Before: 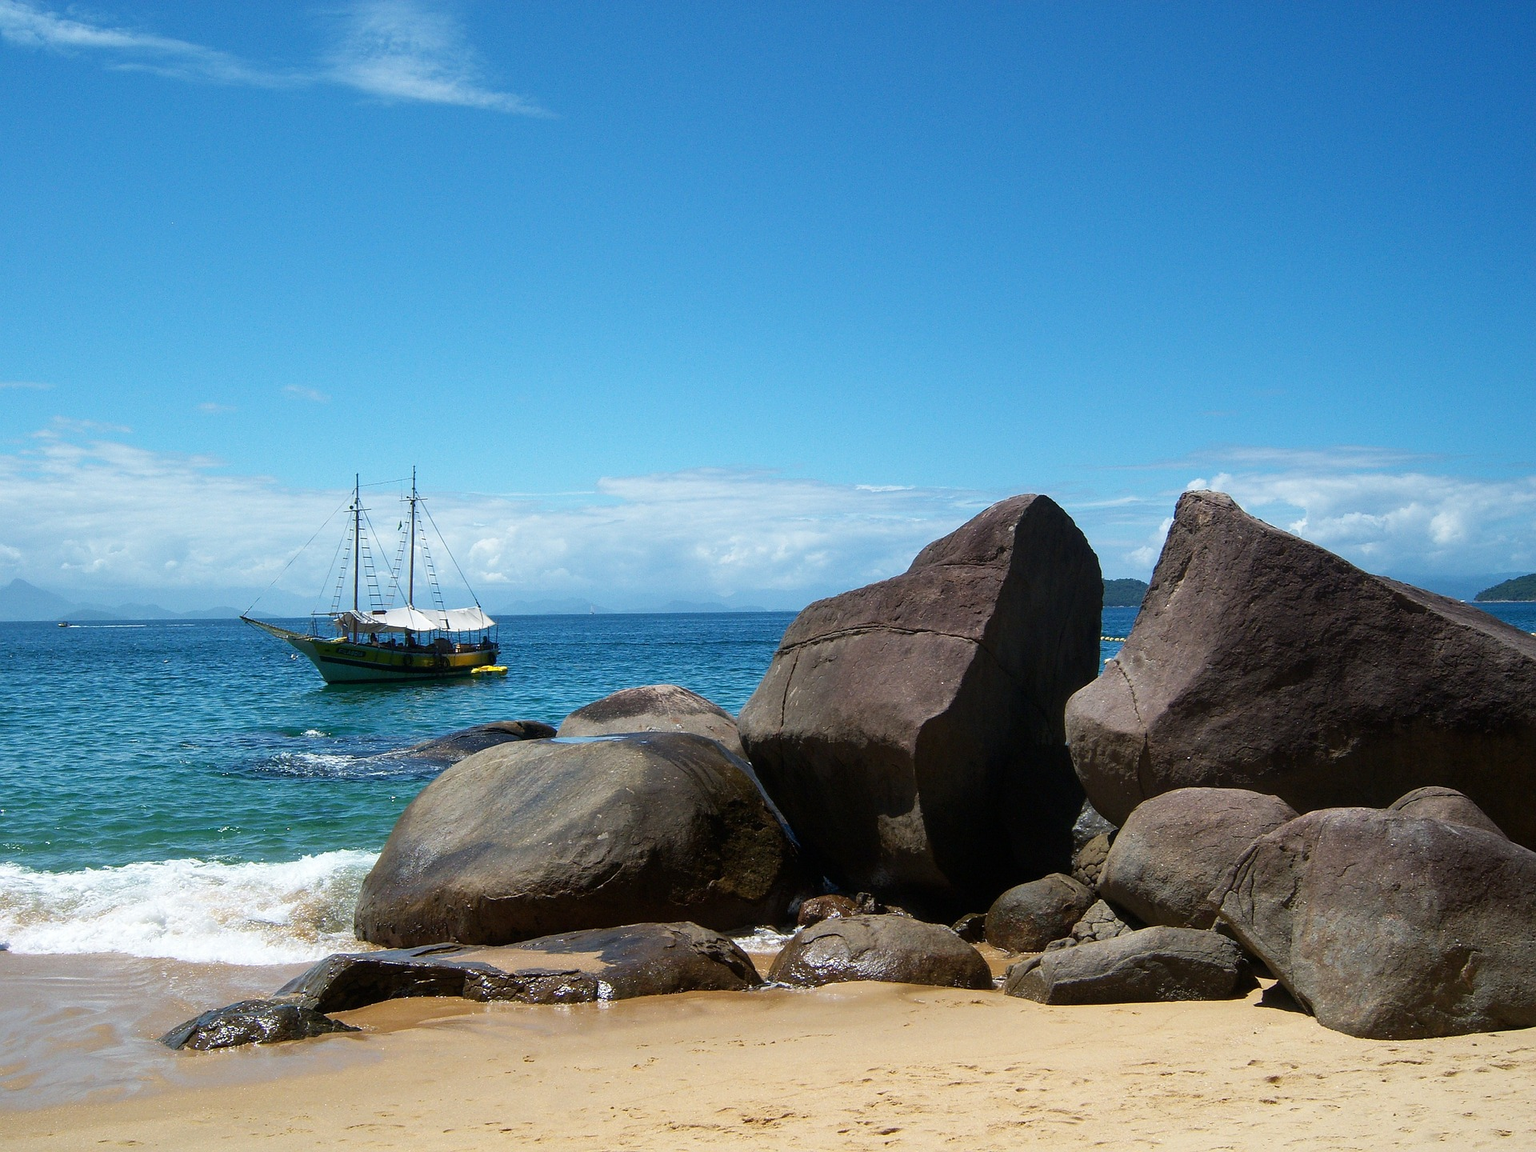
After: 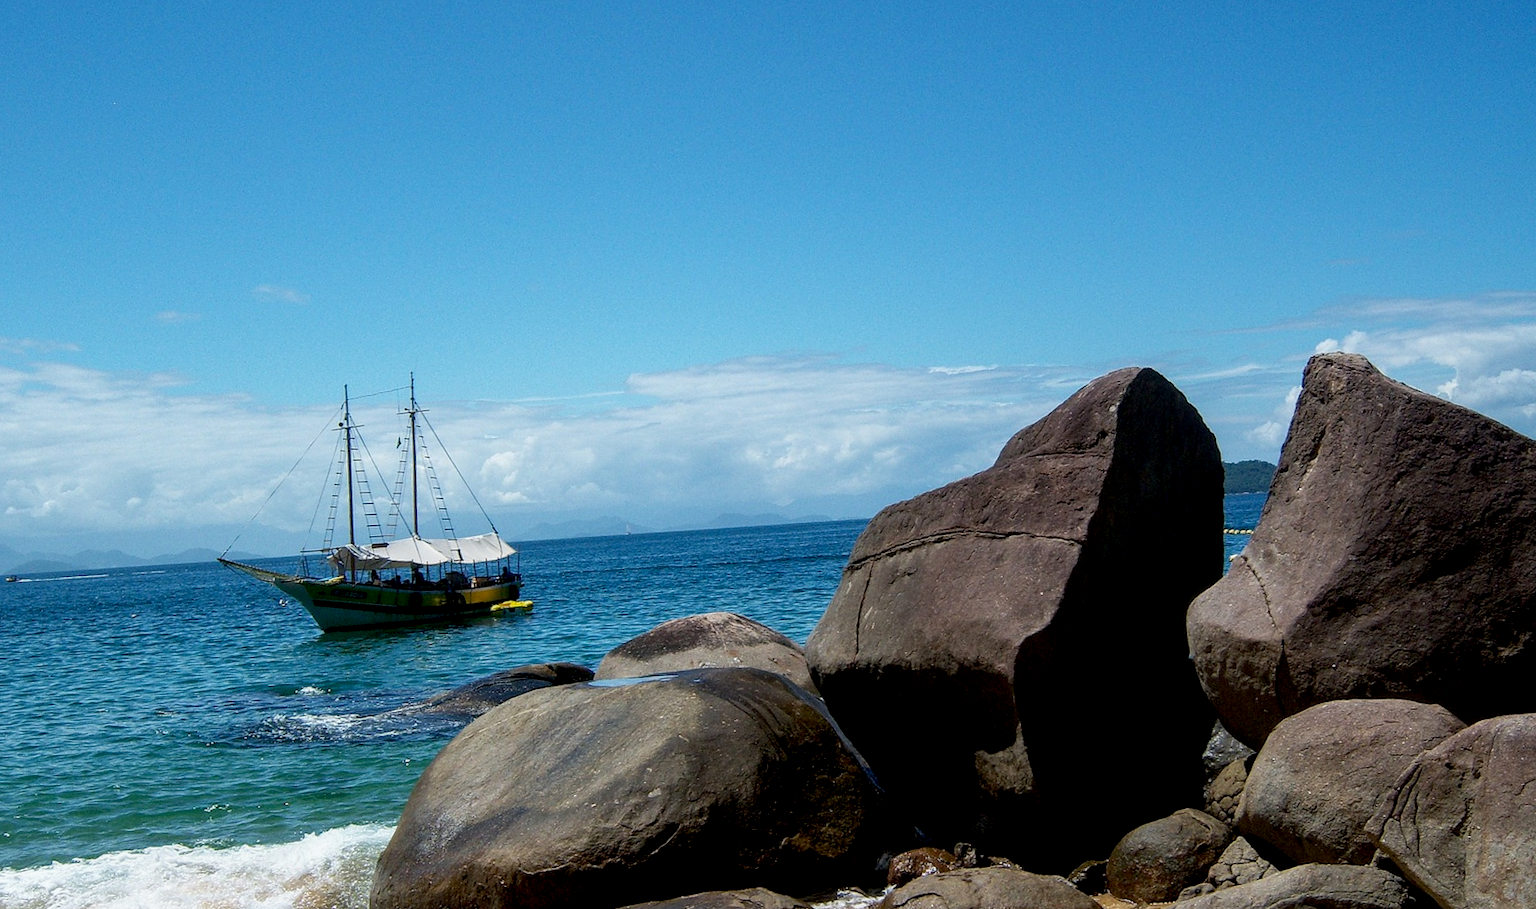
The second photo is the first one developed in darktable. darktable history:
rotate and perspective: rotation -3°, crop left 0.031, crop right 0.968, crop top 0.07, crop bottom 0.93
local contrast: on, module defaults
exposure: black level correction 0.009, exposure -0.159 EV, compensate highlight preservation false
crop and rotate: left 2.425%, top 11.305%, right 9.6%, bottom 15.08%
